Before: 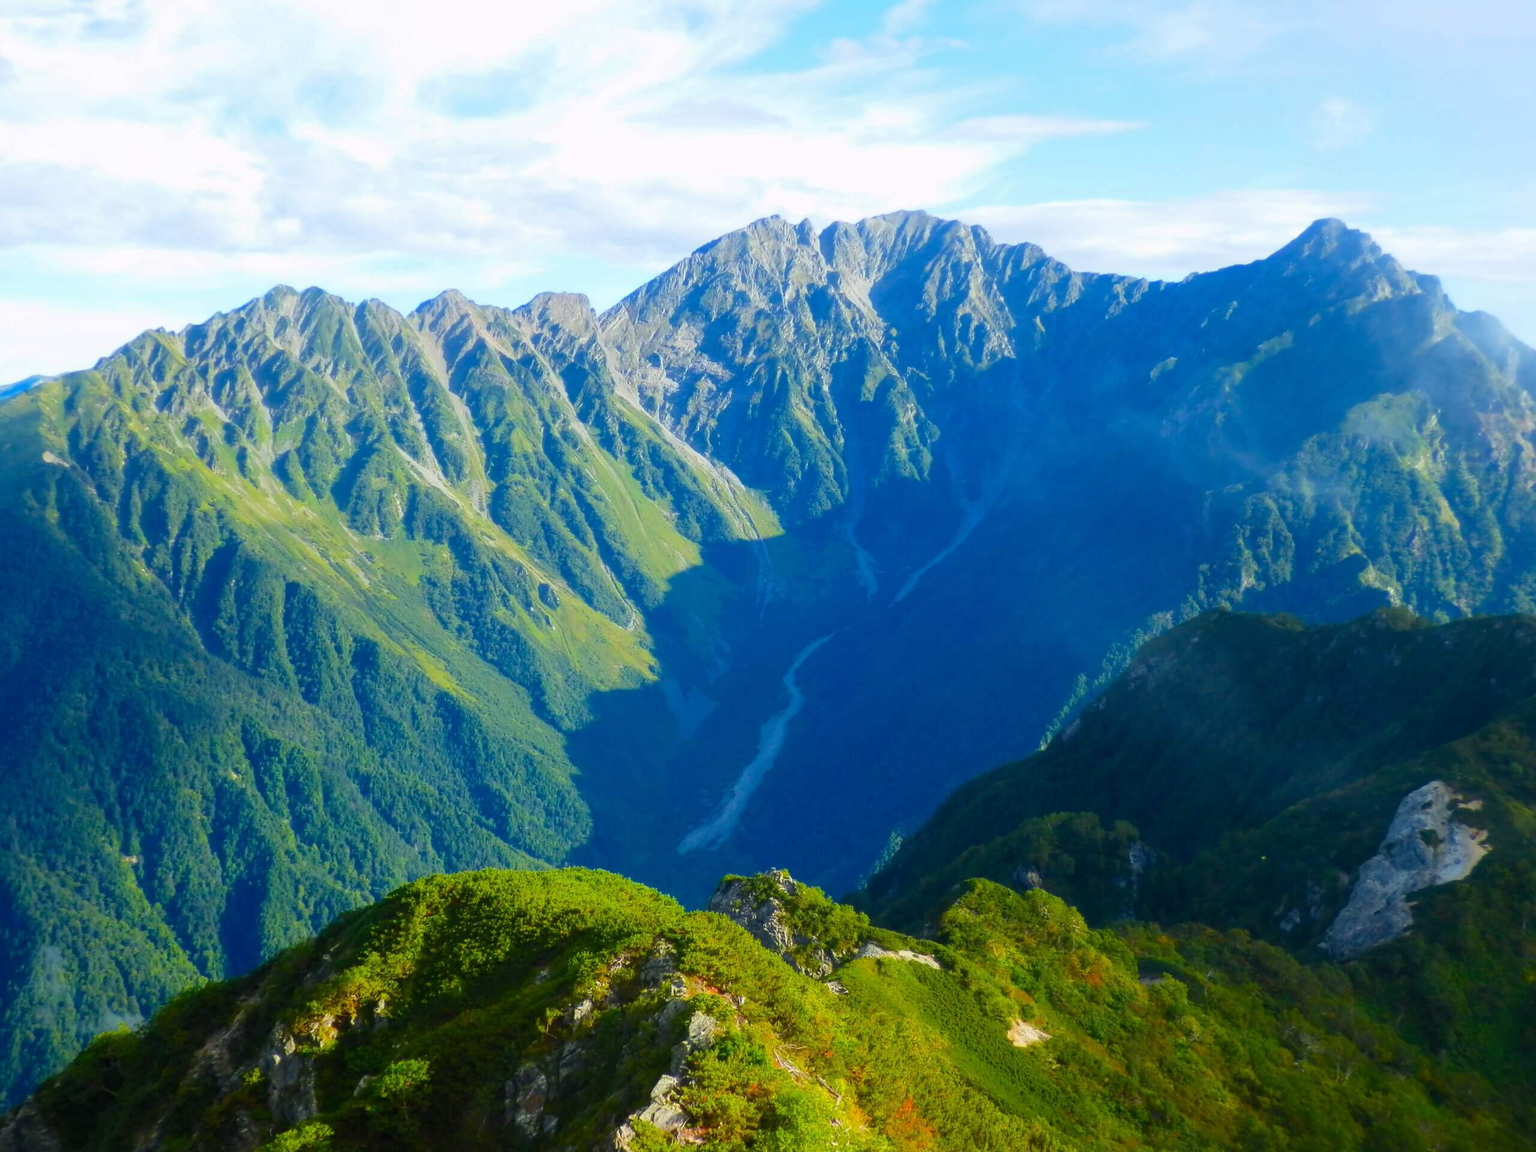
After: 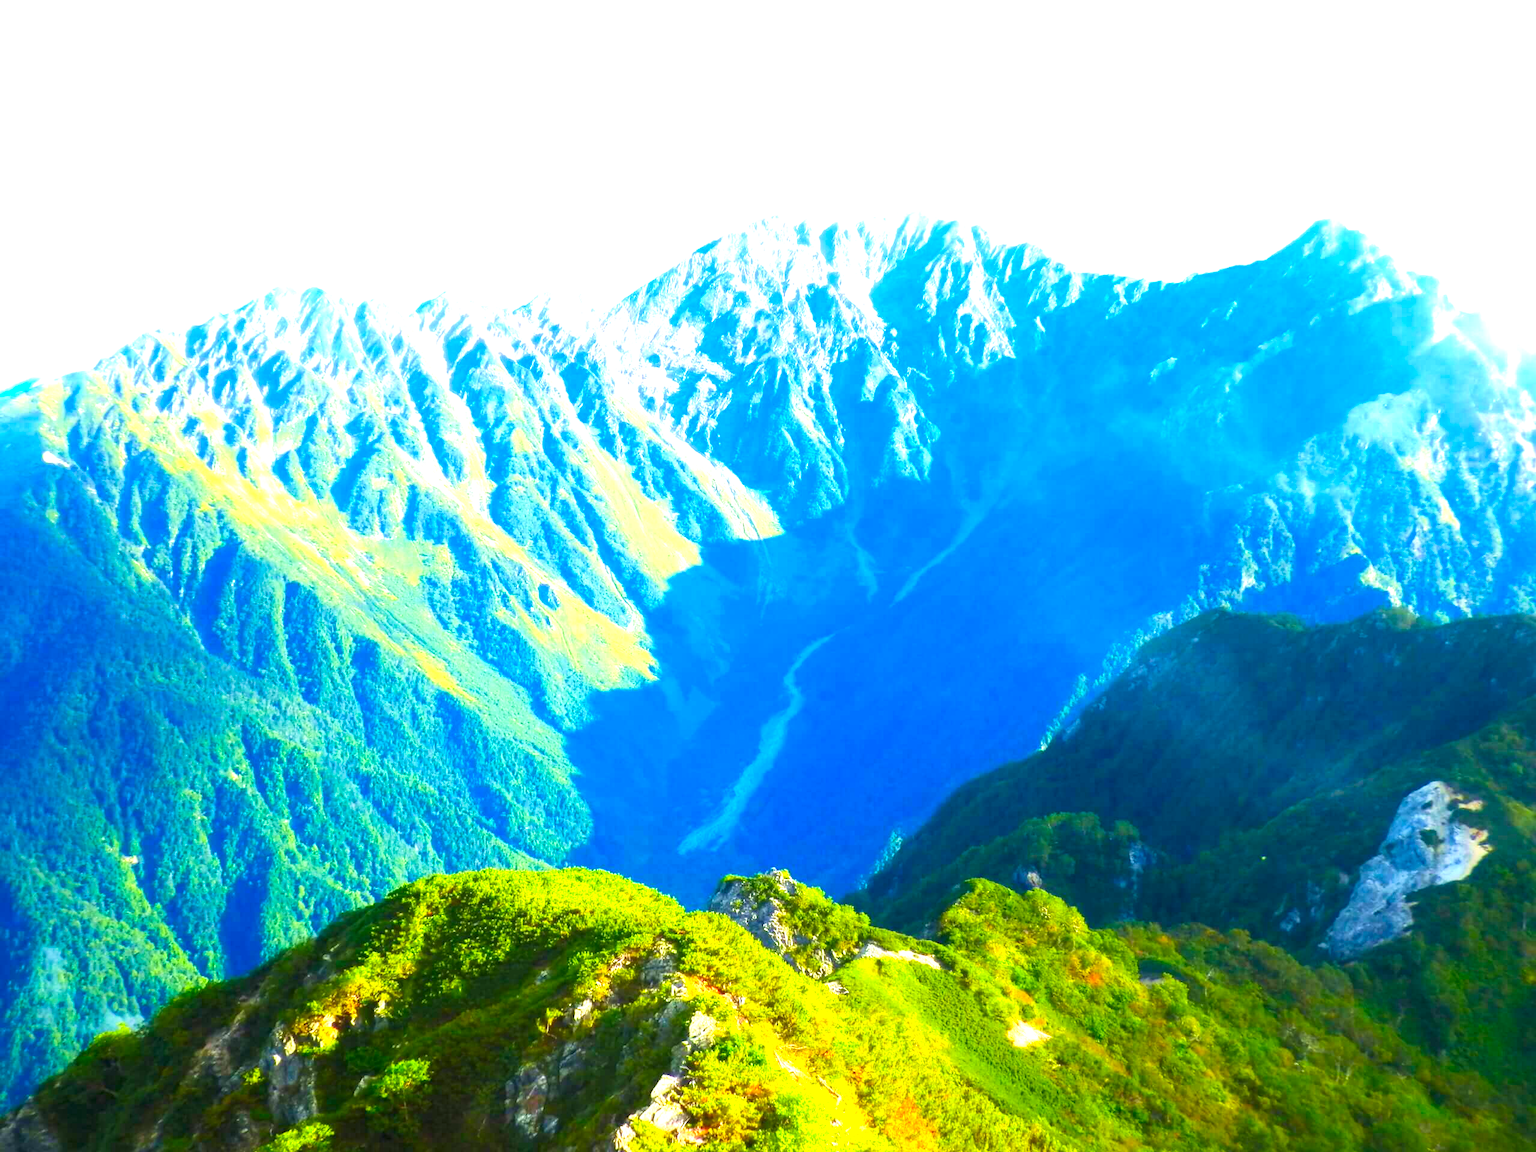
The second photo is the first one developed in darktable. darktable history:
exposure: black level correction 0, exposure 1.741 EV, compensate highlight preservation false
velvia: strength 24.51%
contrast brightness saturation: contrast 0.09, saturation 0.268
